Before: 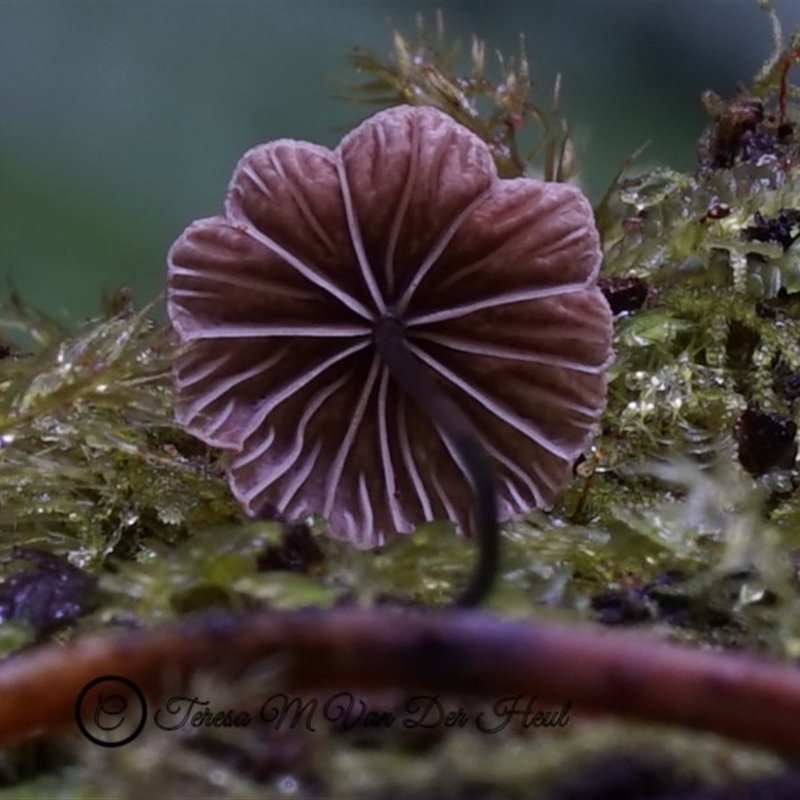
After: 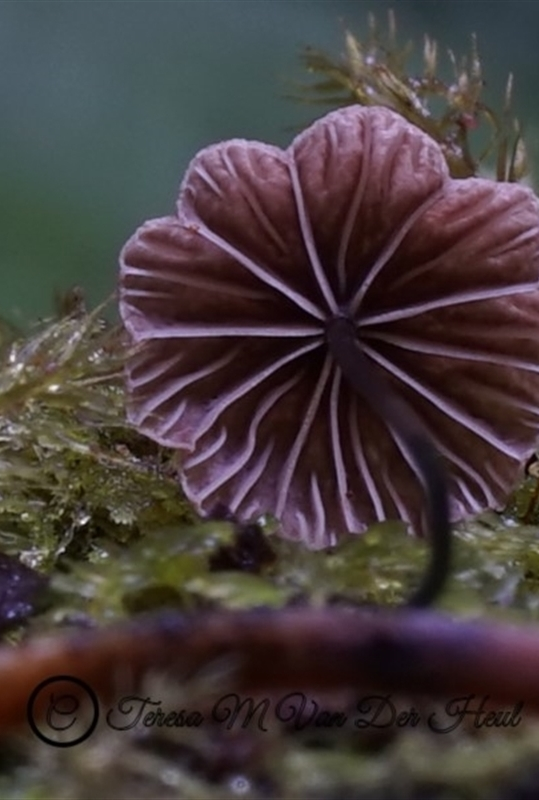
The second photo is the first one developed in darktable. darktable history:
crop and rotate: left 6.178%, right 26.446%
